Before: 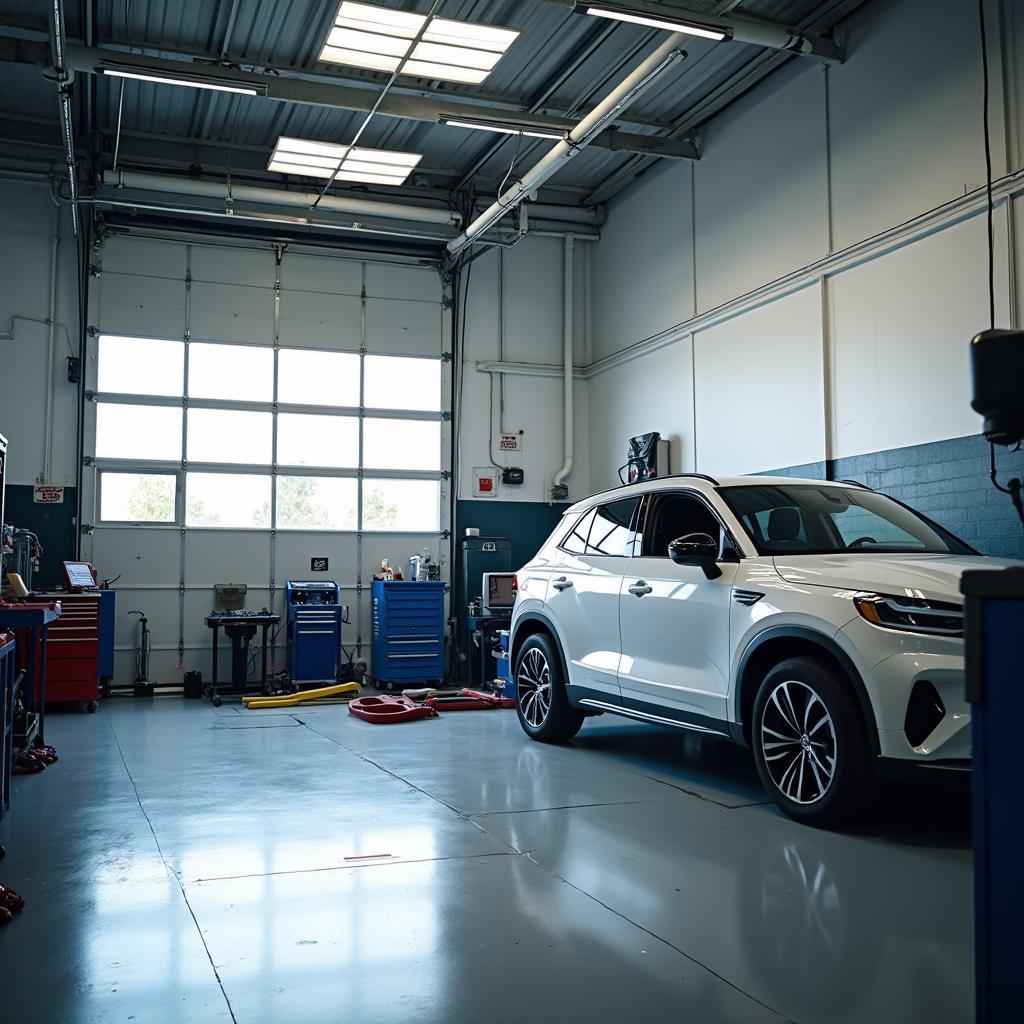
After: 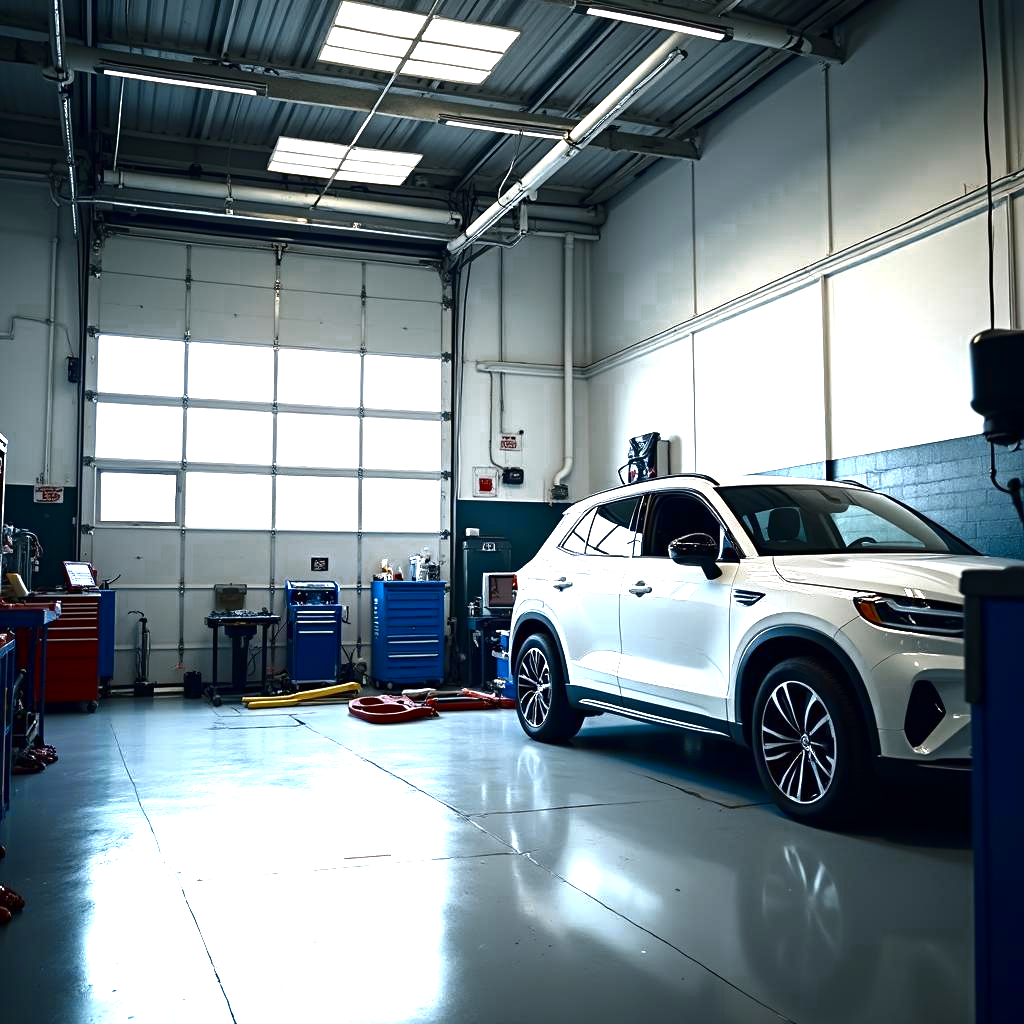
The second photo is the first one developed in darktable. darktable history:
color zones: curves: ch0 [(0, 0.5) (0.125, 0.4) (0.25, 0.5) (0.375, 0.4) (0.5, 0.4) (0.625, 0.6) (0.75, 0.6) (0.875, 0.5)]; ch1 [(0, 0.35) (0.125, 0.45) (0.25, 0.35) (0.375, 0.35) (0.5, 0.35) (0.625, 0.35) (0.75, 0.45) (0.875, 0.35)]; ch2 [(0, 0.6) (0.125, 0.5) (0.25, 0.5) (0.375, 0.6) (0.5, 0.6) (0.625, 0.5) (0.75, 0.5) (0.875, 0.5)]
contrast brightness saturation: brightness -0.246, saturation 0.2
exposure: exposure 1.214 EV, compensate exposure bias true, compensate highlight preservation false
